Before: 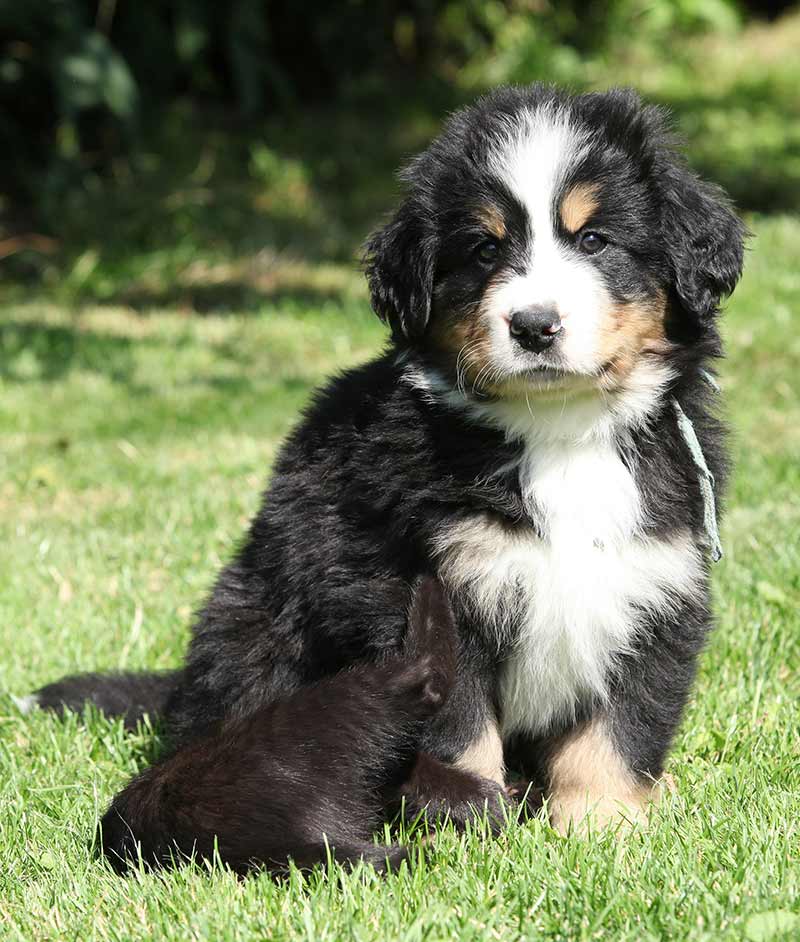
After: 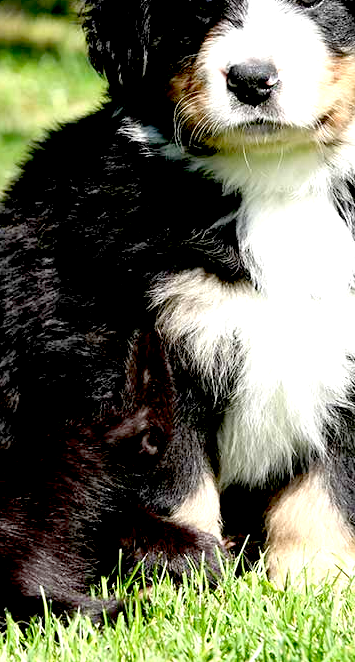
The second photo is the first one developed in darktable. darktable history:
crop: left 35.432%, top 26.233%, right 20.145%, bottom 3.432%
exposure: black level correction 0.04, exposure 0.5 EV, compensate highlight preservation false
